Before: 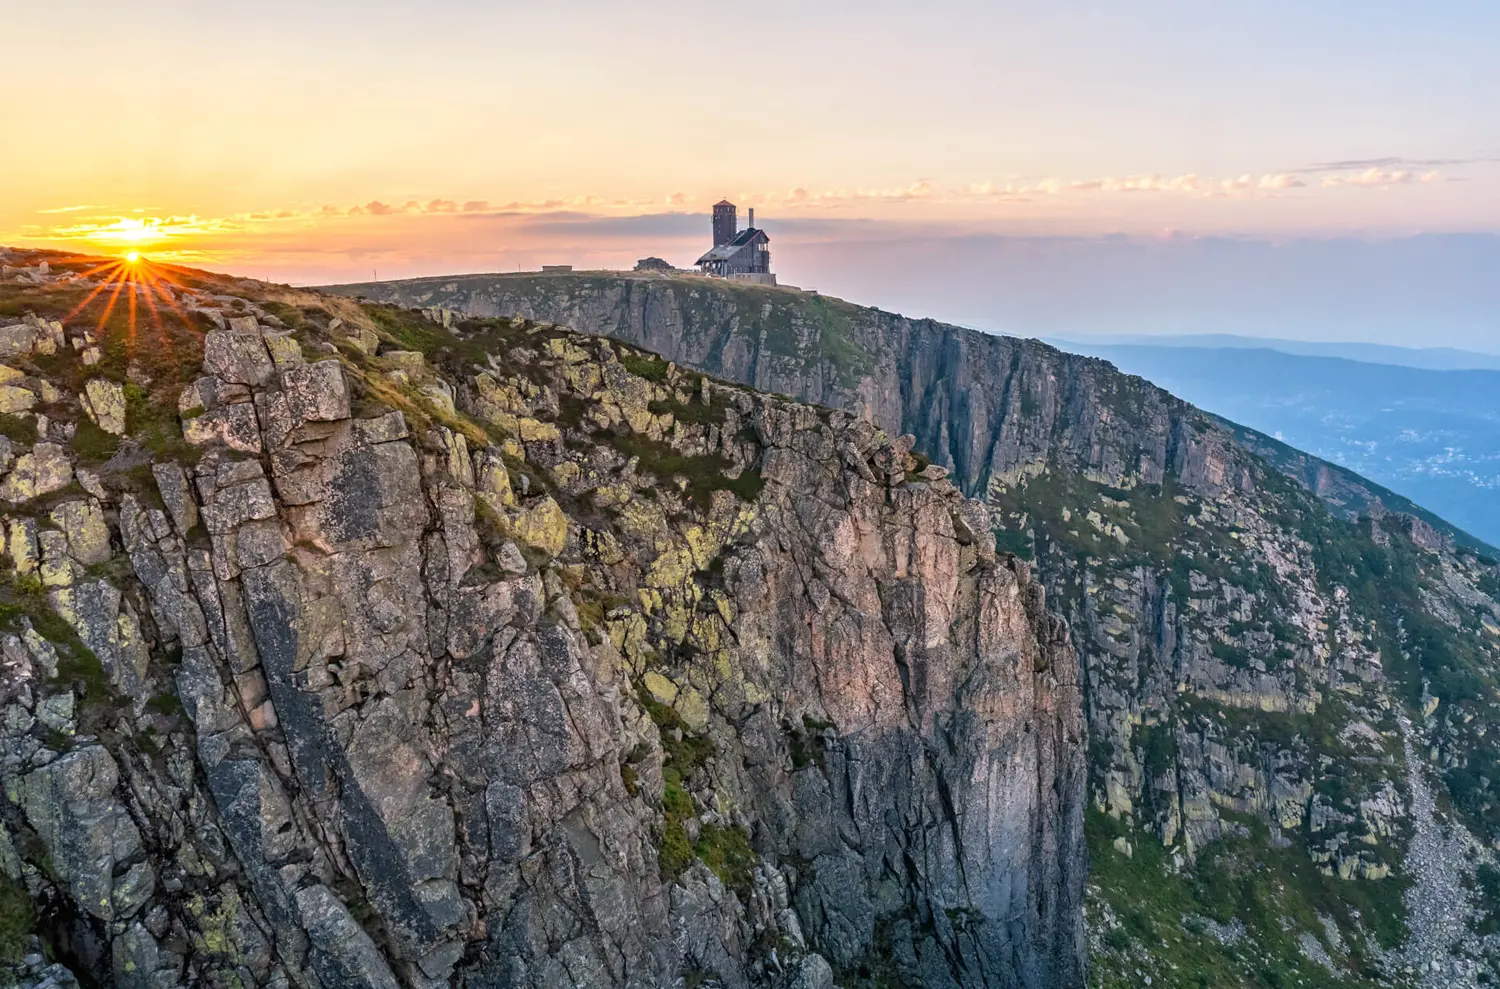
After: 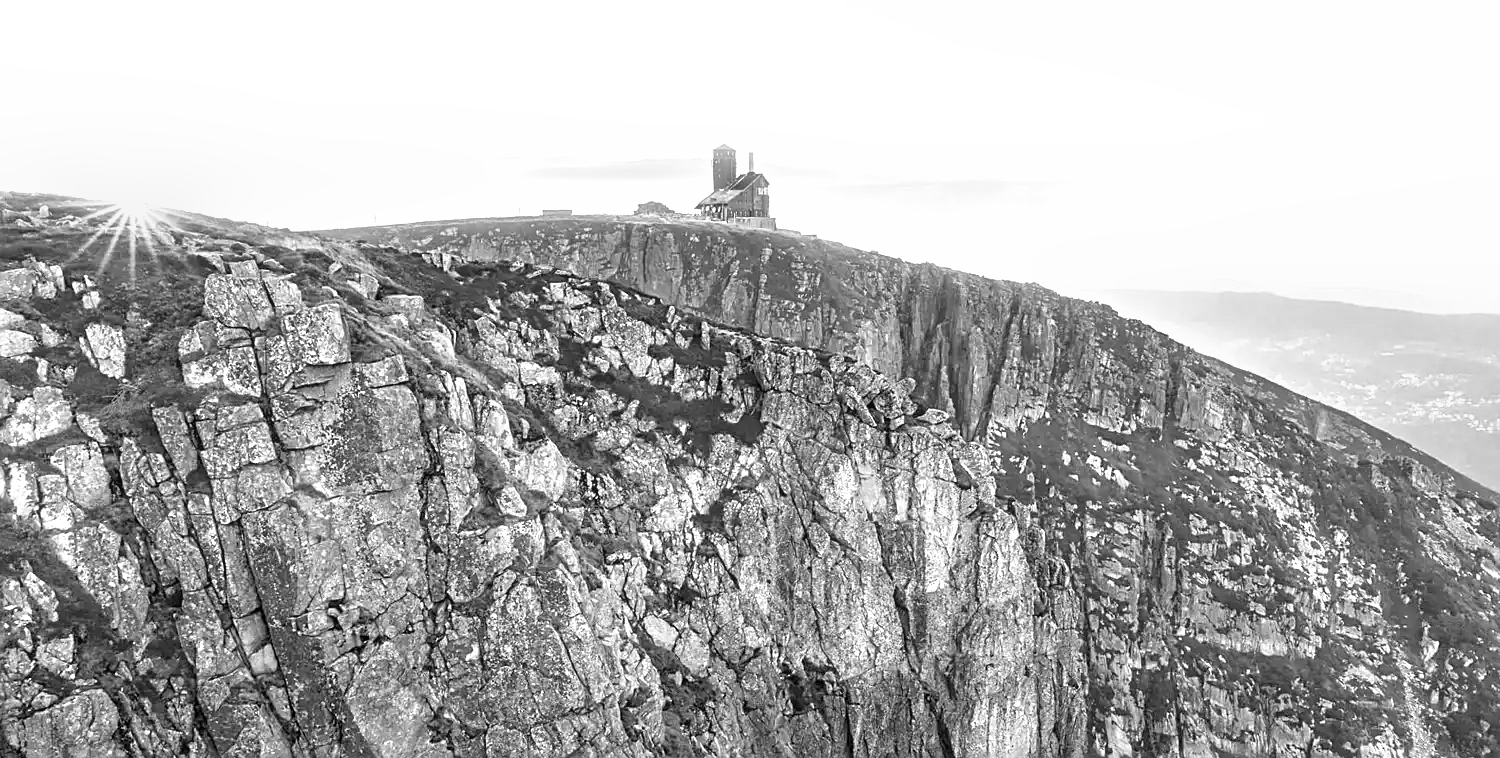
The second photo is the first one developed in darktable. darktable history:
bloom: size 3%, threshold 100%, strength 0%
sharpen: on, module defaults
white balance: red 1.042, blue 1.17
shadows and highlights: radius 125.46, shadows 30.51, highlights -30.51, low approximation 0.01, soften with gaussian
monochrome: on, module defaults
exposure: exposure 1.089 EV, compensate highlight preservation false
crop: top 5.667%, bottom 17.637%
